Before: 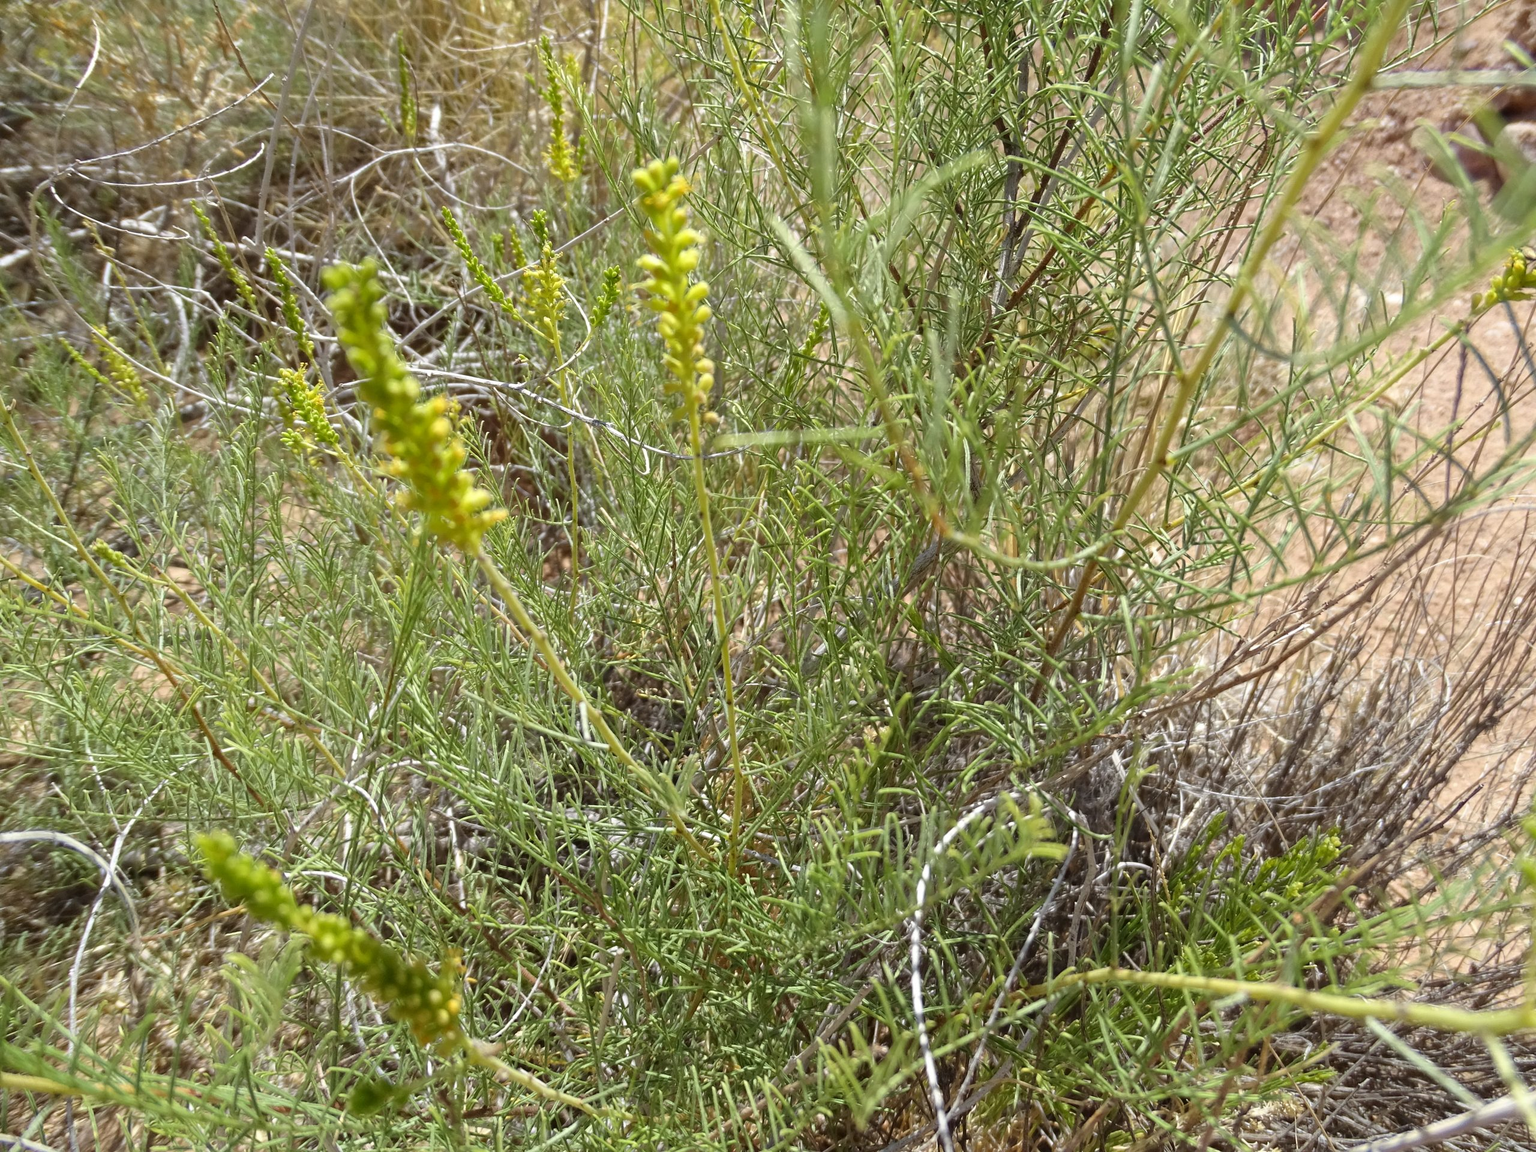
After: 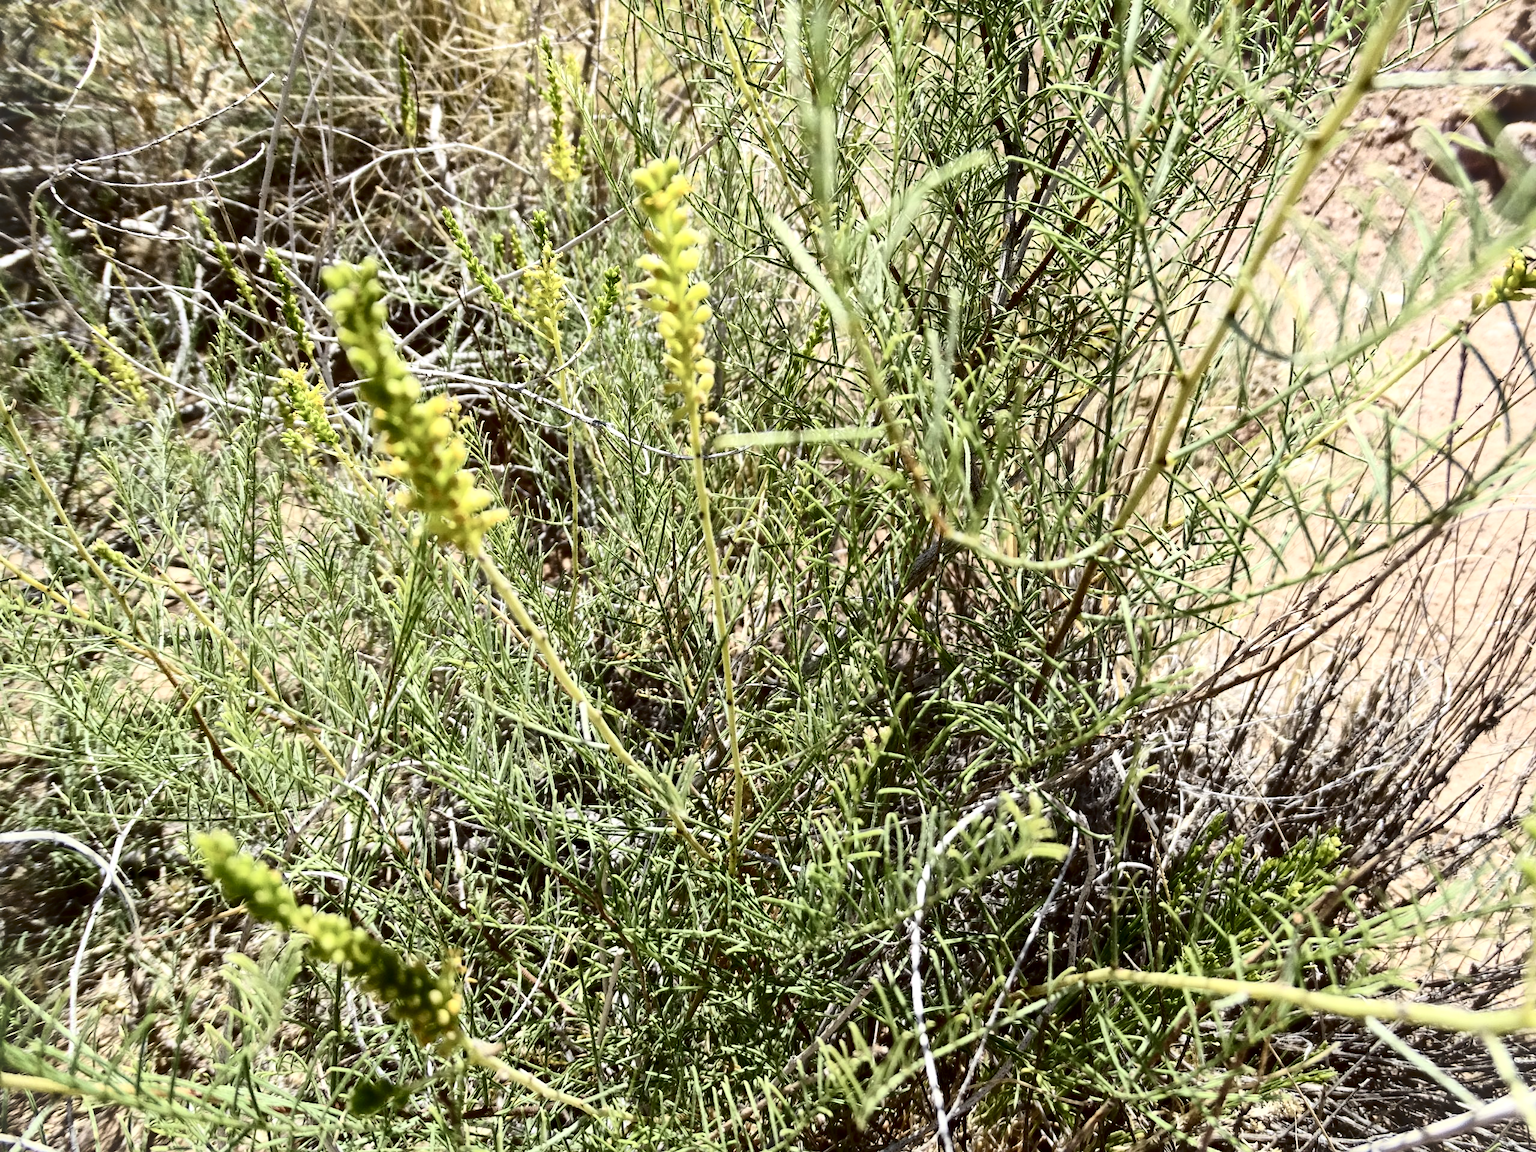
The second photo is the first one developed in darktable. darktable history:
contrast brightness saturation: contrast 0.5, saturation -0.1
vignetting: fall-off start 100%, brightness 0.05, saturation 0
local contrast: mode bilateral grid, contrast 20, coarseness 50, detail 132%, midtone range 0.2
